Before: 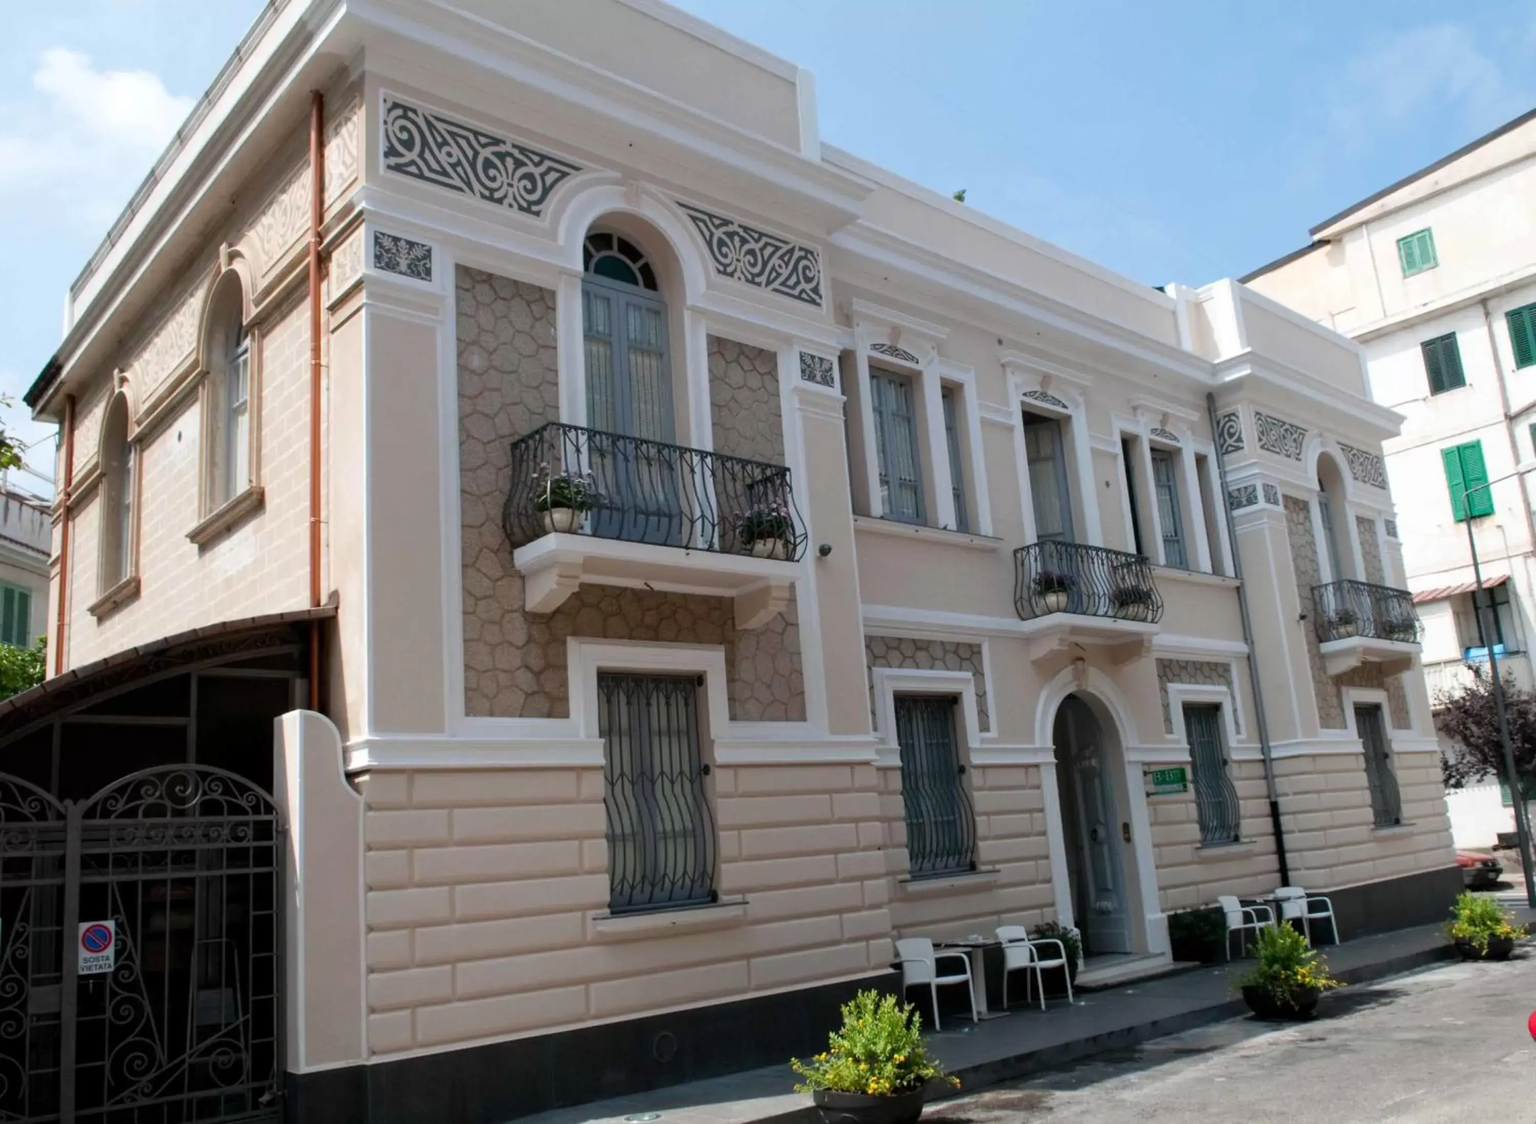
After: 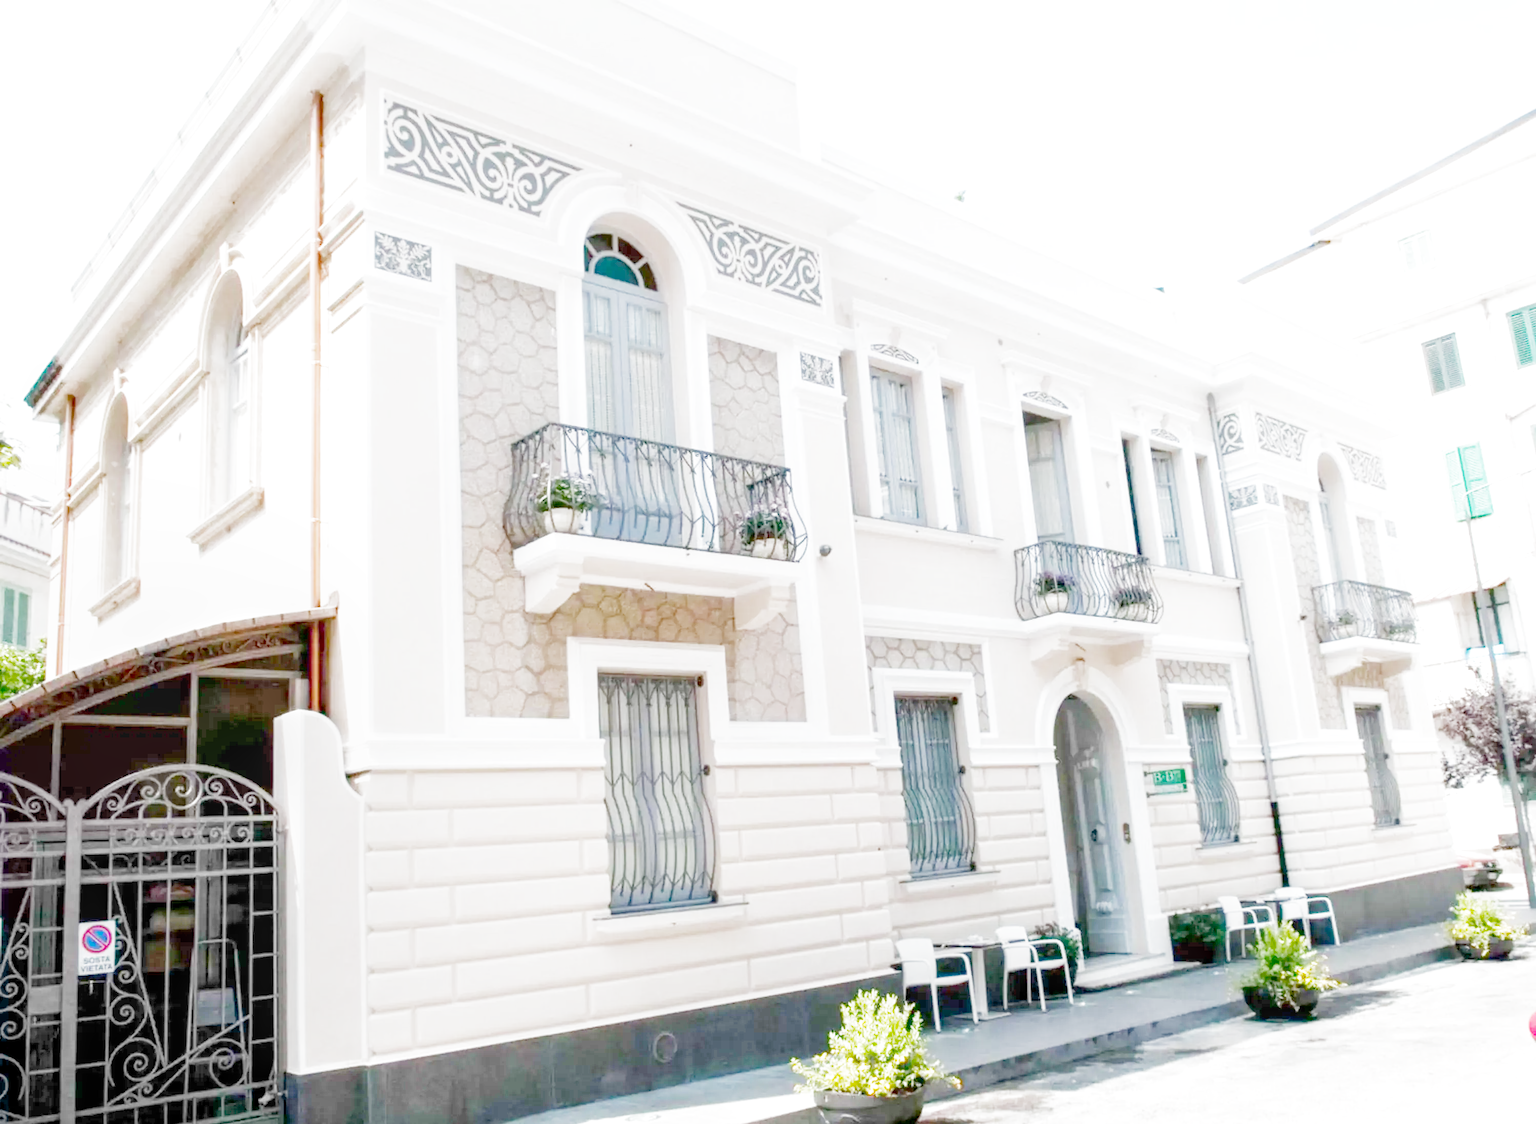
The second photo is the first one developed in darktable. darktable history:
exposure: exposure 0.6 EV, compensate highlight preservation false
color balance: output saturation 110%
filmic rgb: middle gray luminance 12.74%, black relative exposure -10.13 EV, white relative exposure 3.47 EV, threshold 6 EV, target black luminance 0%, hardness 5.74, latitude 44.69%, contrast 1.221, highlights saturation mix 5%, shadows ↔ highlights balance 26.78%, add noise in highlights 0, preserve chrominance no, color science v3 (2019), use custom middle-gray values true, iterations of high-quality reconstruction 0, contrast in highlights soft, enable highlight reconstruction true
local contrast: on, module defaults
